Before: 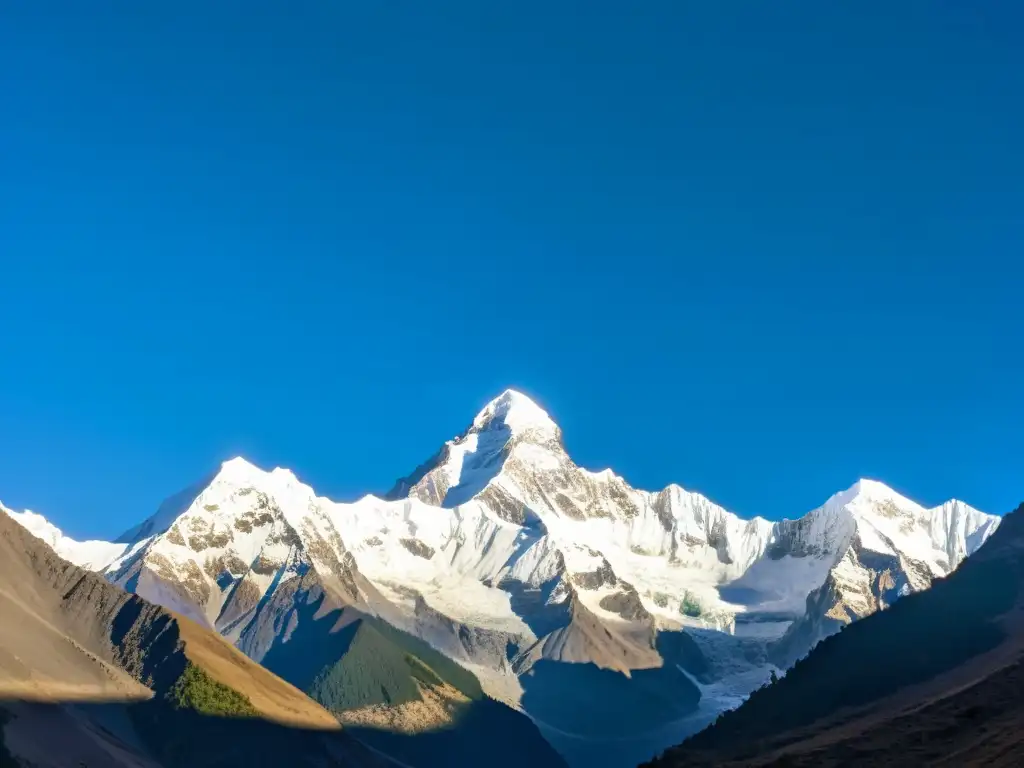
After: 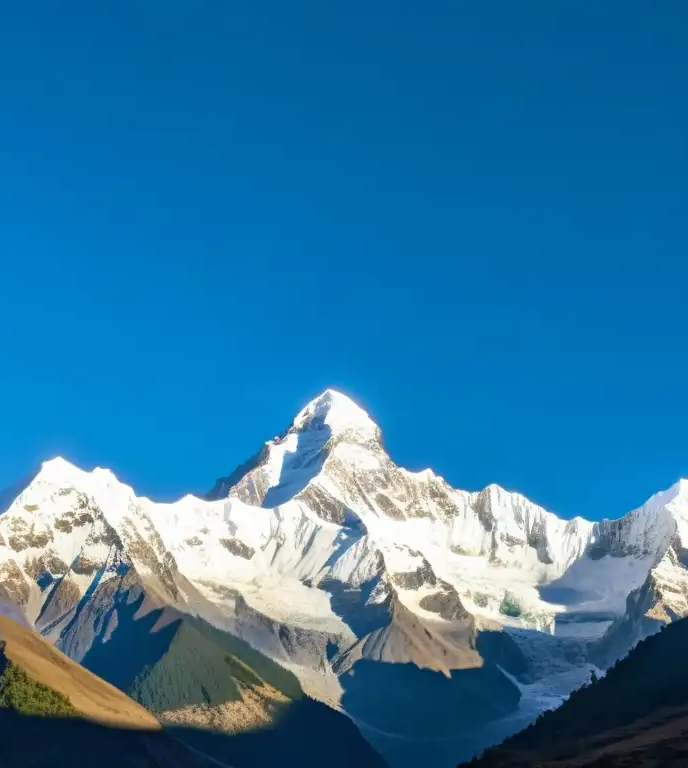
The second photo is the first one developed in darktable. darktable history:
crop and rotate: left 17.591%, right 15.13%
